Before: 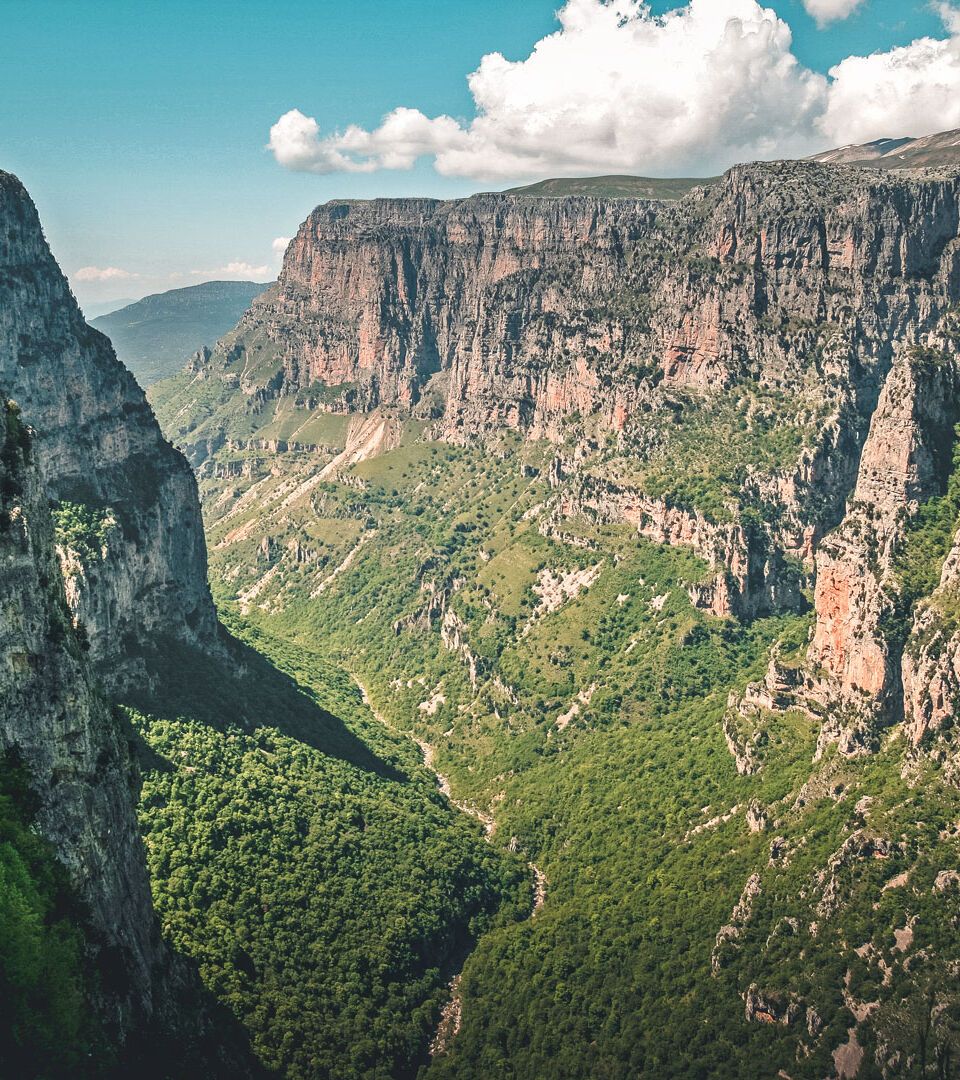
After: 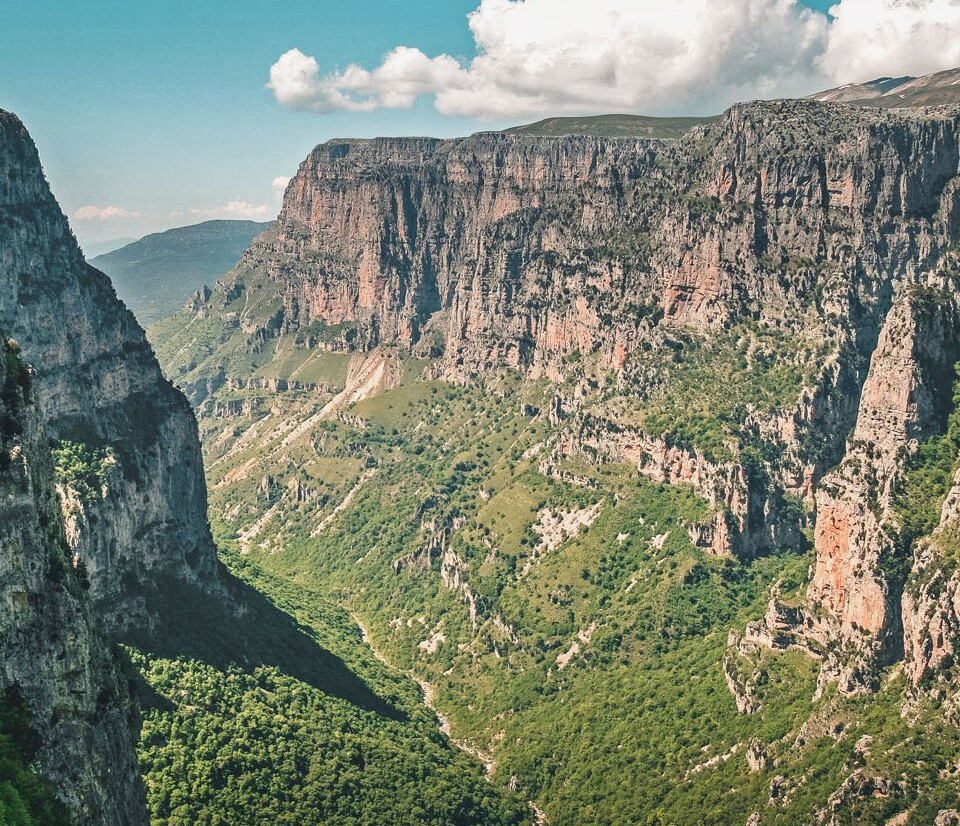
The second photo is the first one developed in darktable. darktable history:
exposure: exposure -0.113 EV, compensate exposure bias true, compensate highlight preservation false
crop: top 5.729%, bottom 17.724%
